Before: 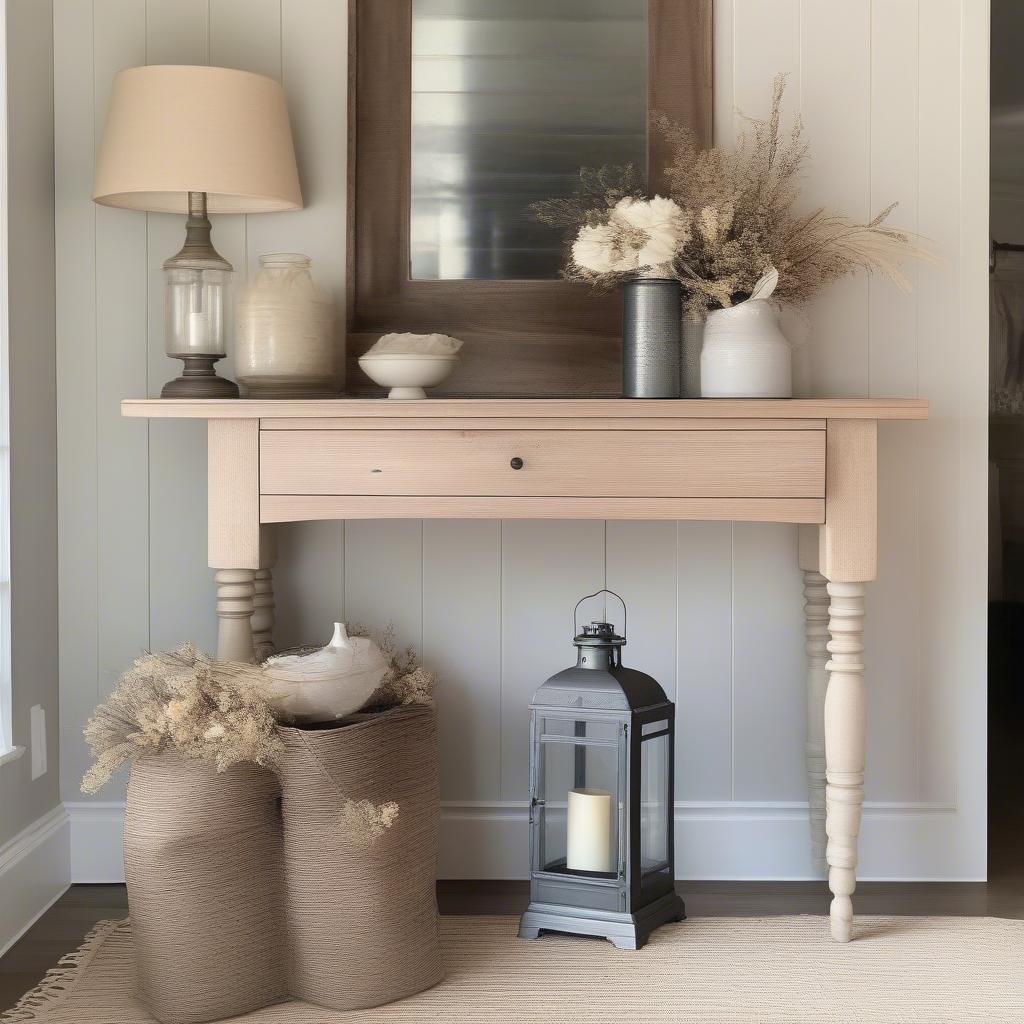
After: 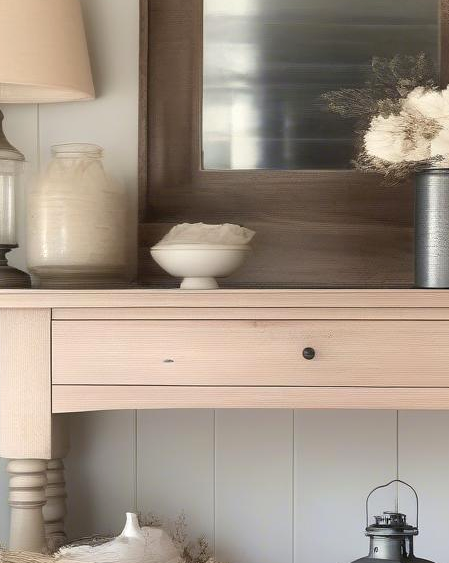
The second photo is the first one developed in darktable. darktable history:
exposure: exposure 0.2 EV, compensate highlight preservation false
crop: left 20.365%, top 10.773%, right 35.701%, bottom 34.201%
